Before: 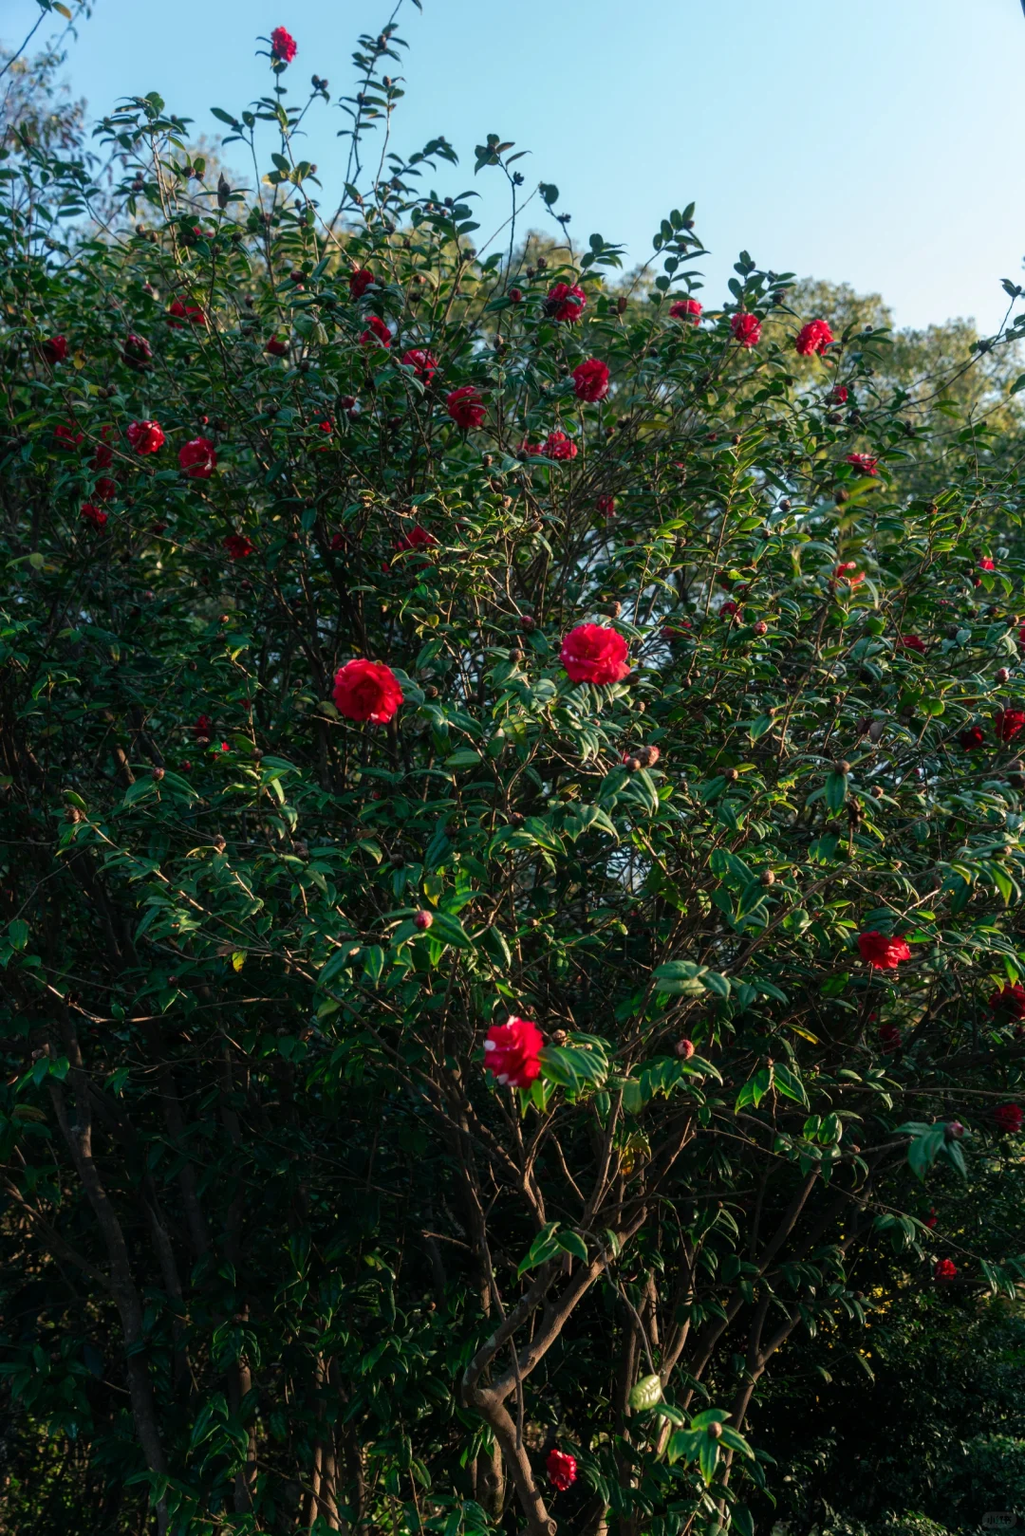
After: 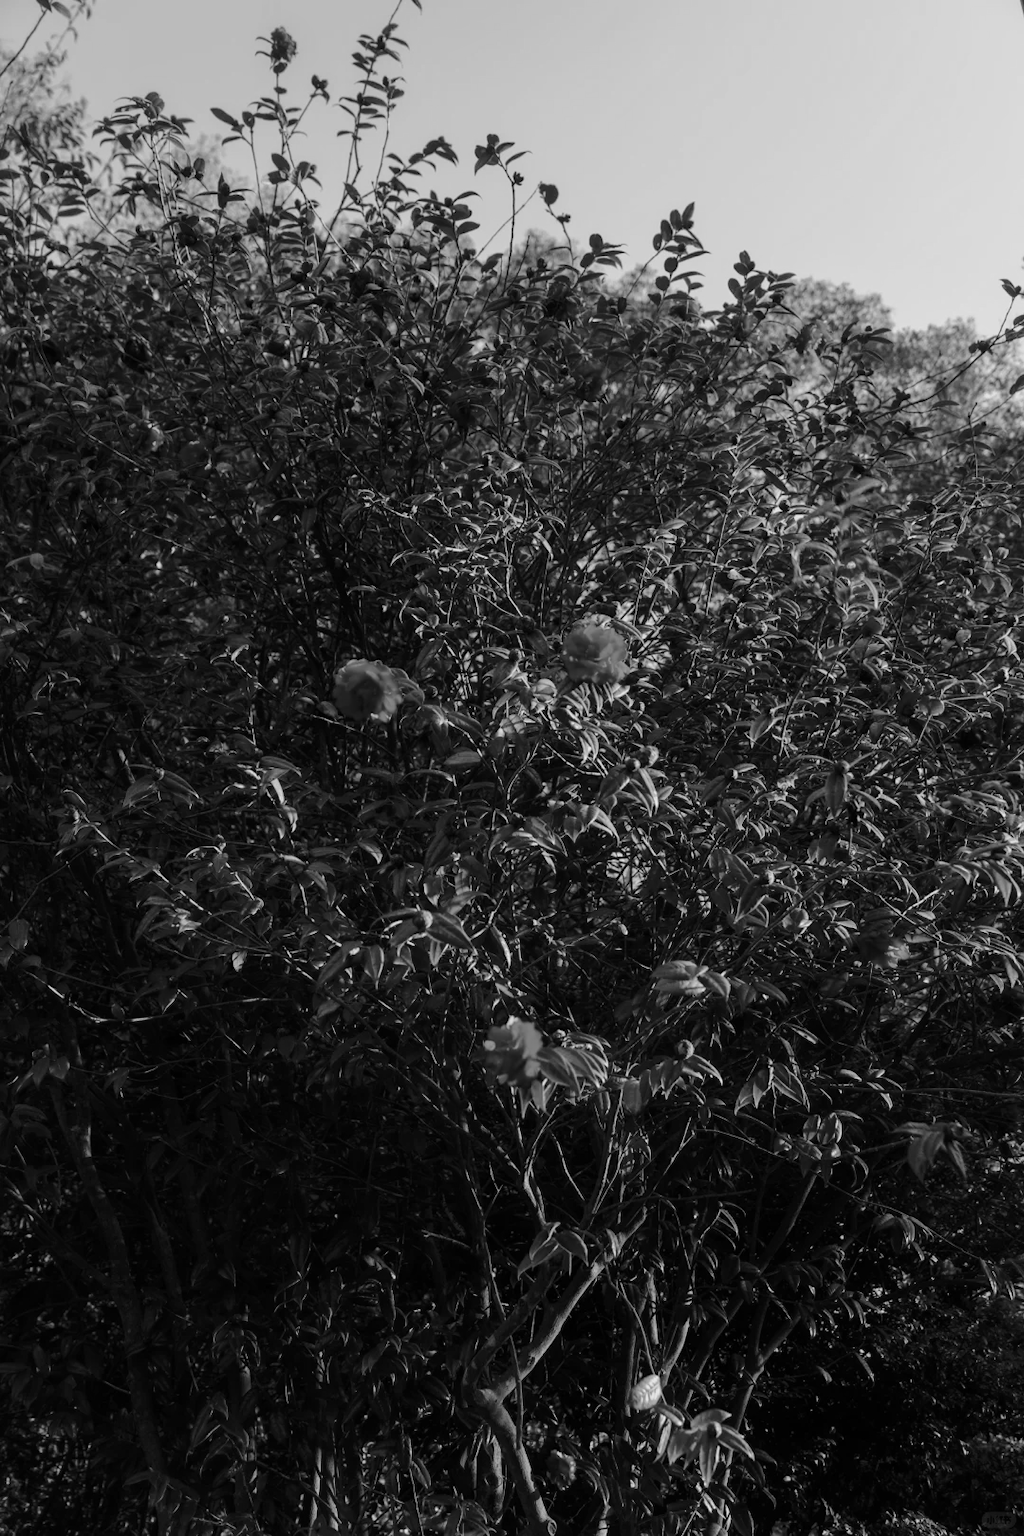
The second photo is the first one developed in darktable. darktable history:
monochrome: a -71.75, b 75.82
tone curve: curves: ch0 [(0, 0) (0.23, 0.189) (0.486, 0.52) (0.822, 0.825) (0.994, 0.955)]; ch1 [(0, 0) (0.226, 0.261) (0.379, 0.442) (0.469, 0.468) (0.495, 0.498) (0.514, 0.509) (0.561, 0.603) (0.59, 0.656) (1, 1)]; ch2 [(0, 0) (0.269, 0.299) (0.459, 0.43) (0.498, 0.5) (0.523, 0.52) (0.586, 0.569) (0.635, 0.617) (0.659, 0.681) (0.718, 0.764) (1, 1)], color space Lab, independent channels, preserve colors none
